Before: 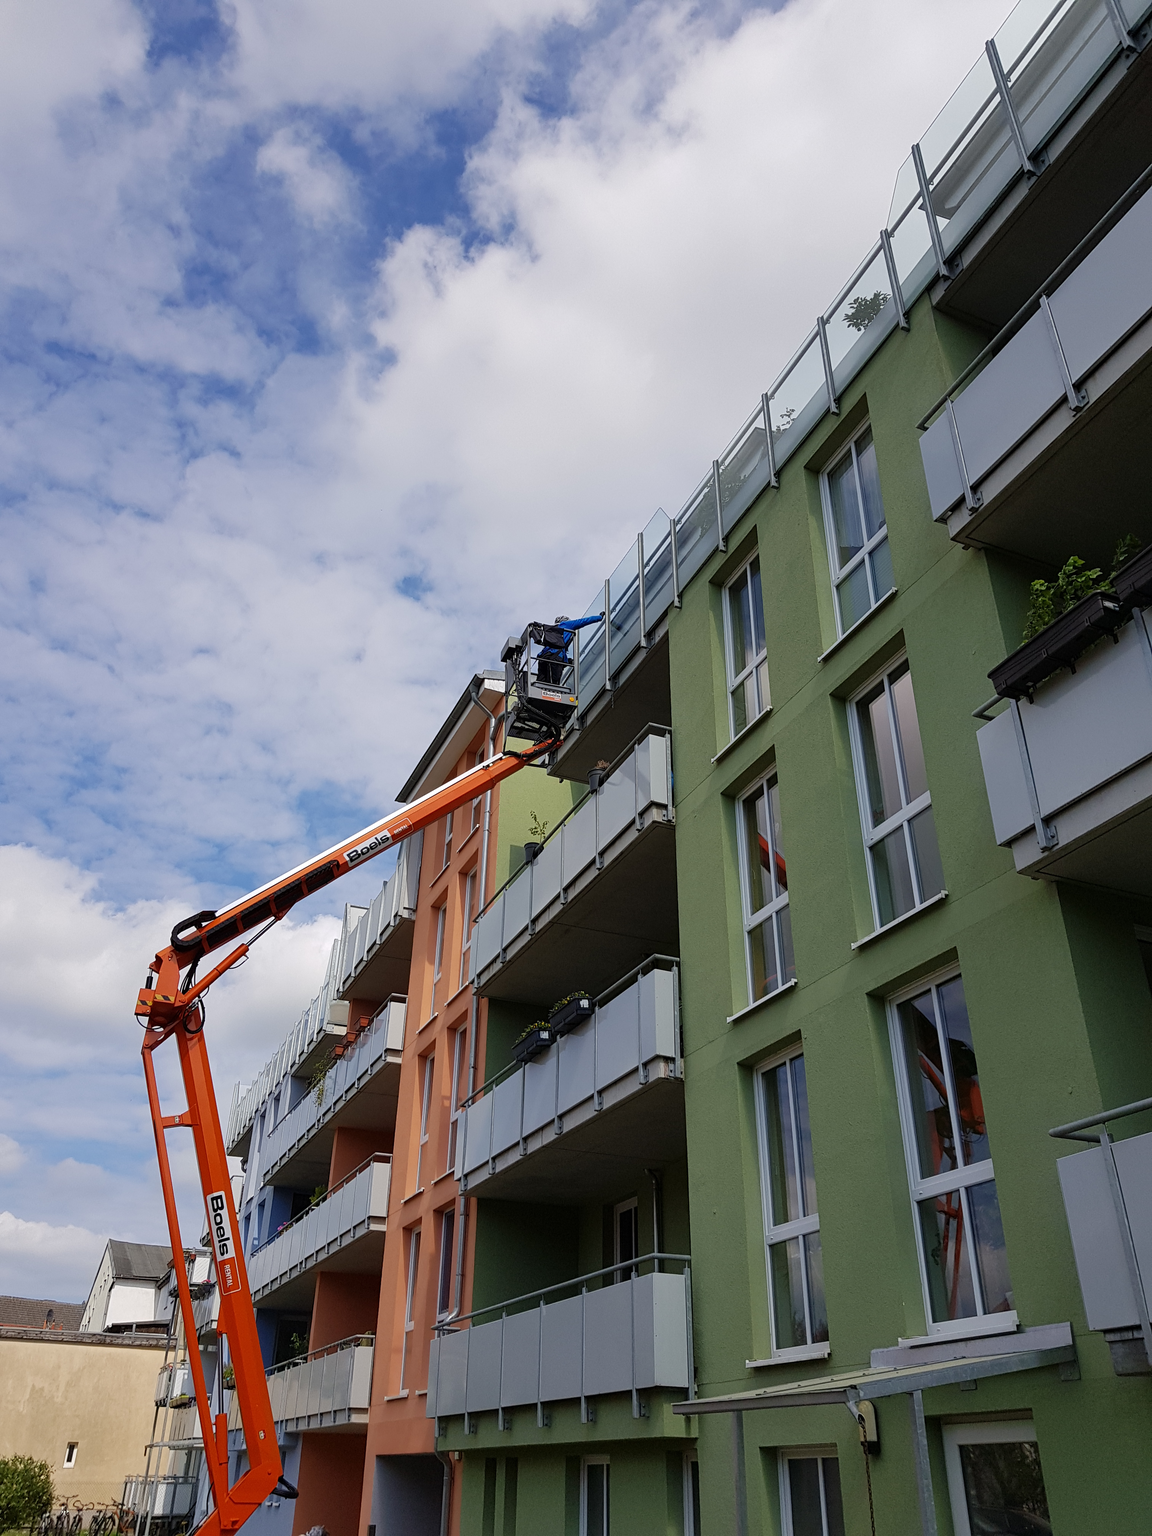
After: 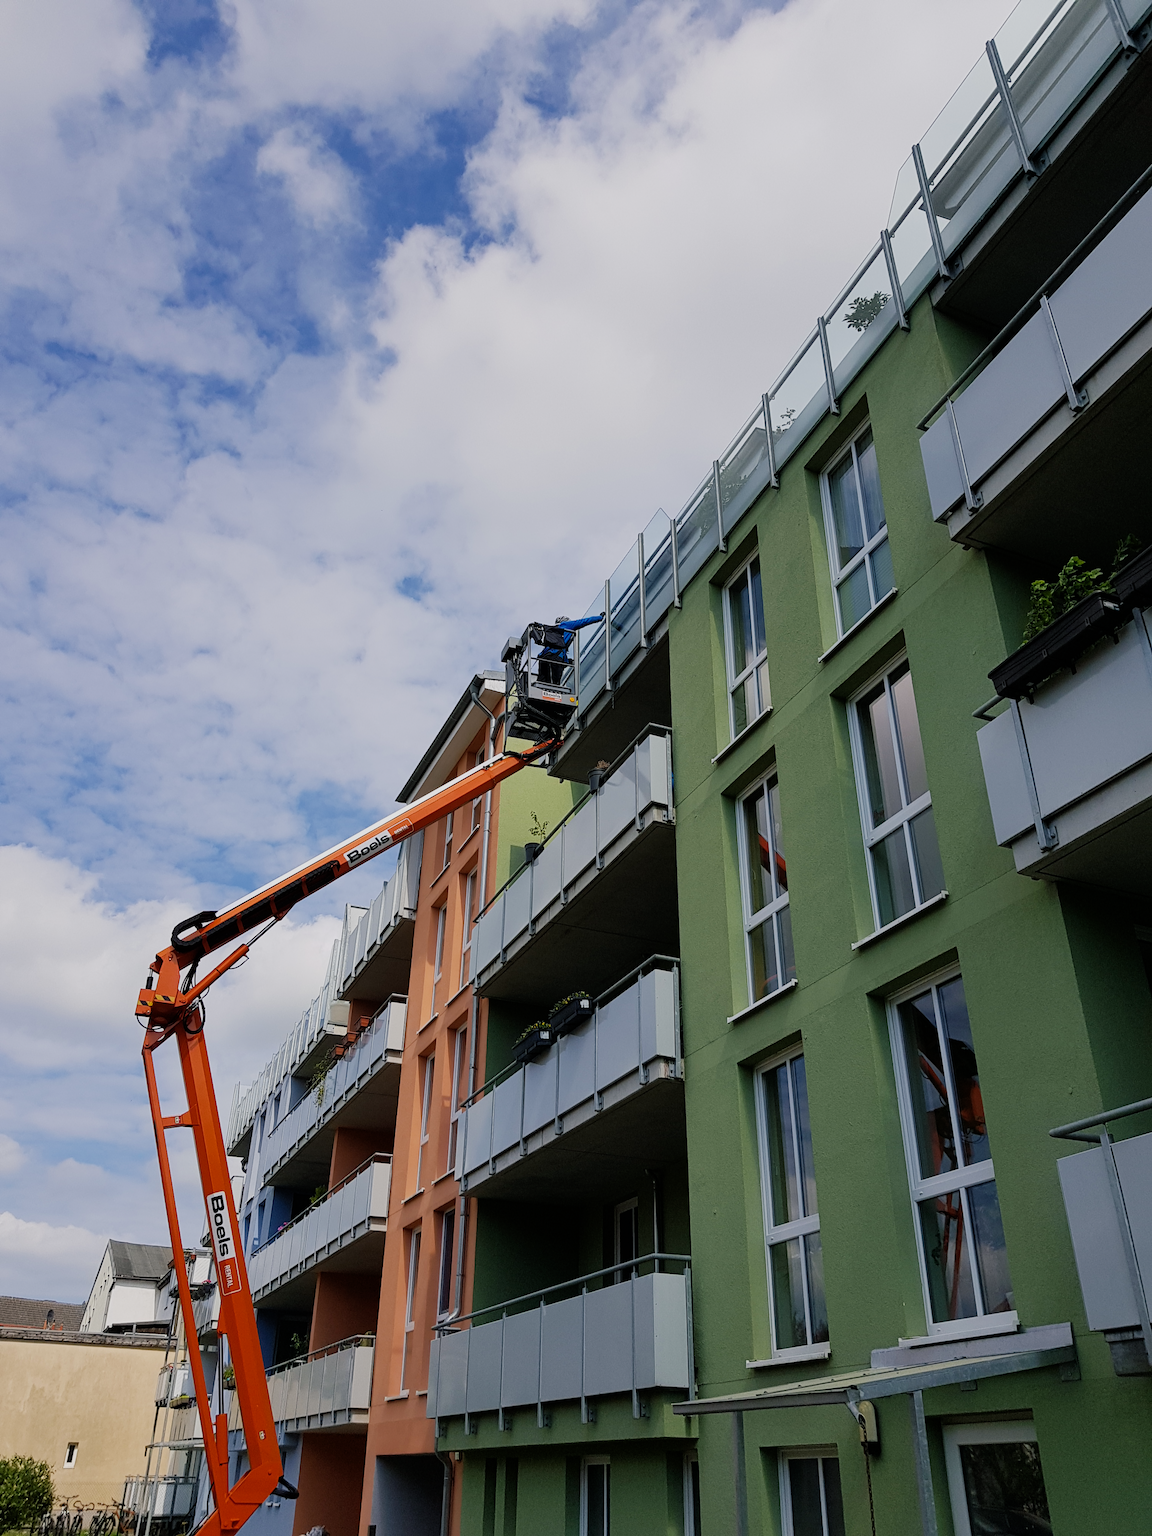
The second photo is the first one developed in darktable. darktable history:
filmic rgb: black relative exposure -16 EV, white relative exposure 6.12 EV, threshold 2.99 EV, hardness 5.24, enable highlight reconstruction true
color balance rgb: shadows lift › luminance -7.714%, shadows lift › chroma 2.17%, shadows lift › hue 200.3°, power › hue 329.97°, perceptual saturation grading › global saturation 8.947%, perceptual brilliance grading › highlights 9.548%, perceptual brilliance grading › shadows -4.829%, global vibrance 9.82%
